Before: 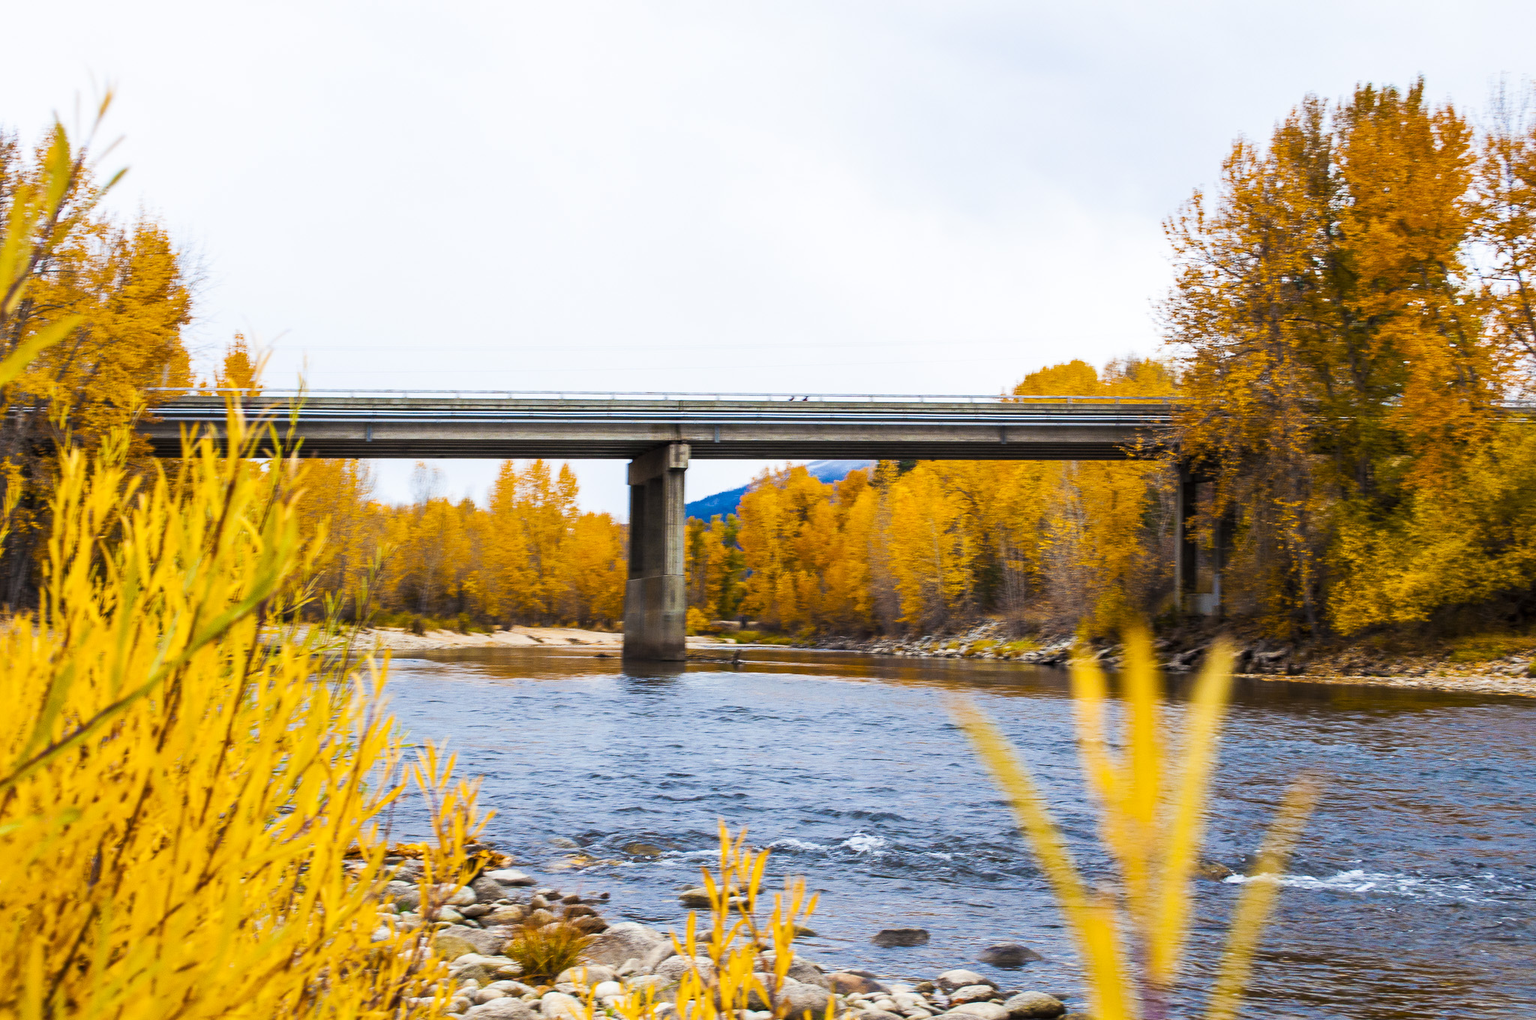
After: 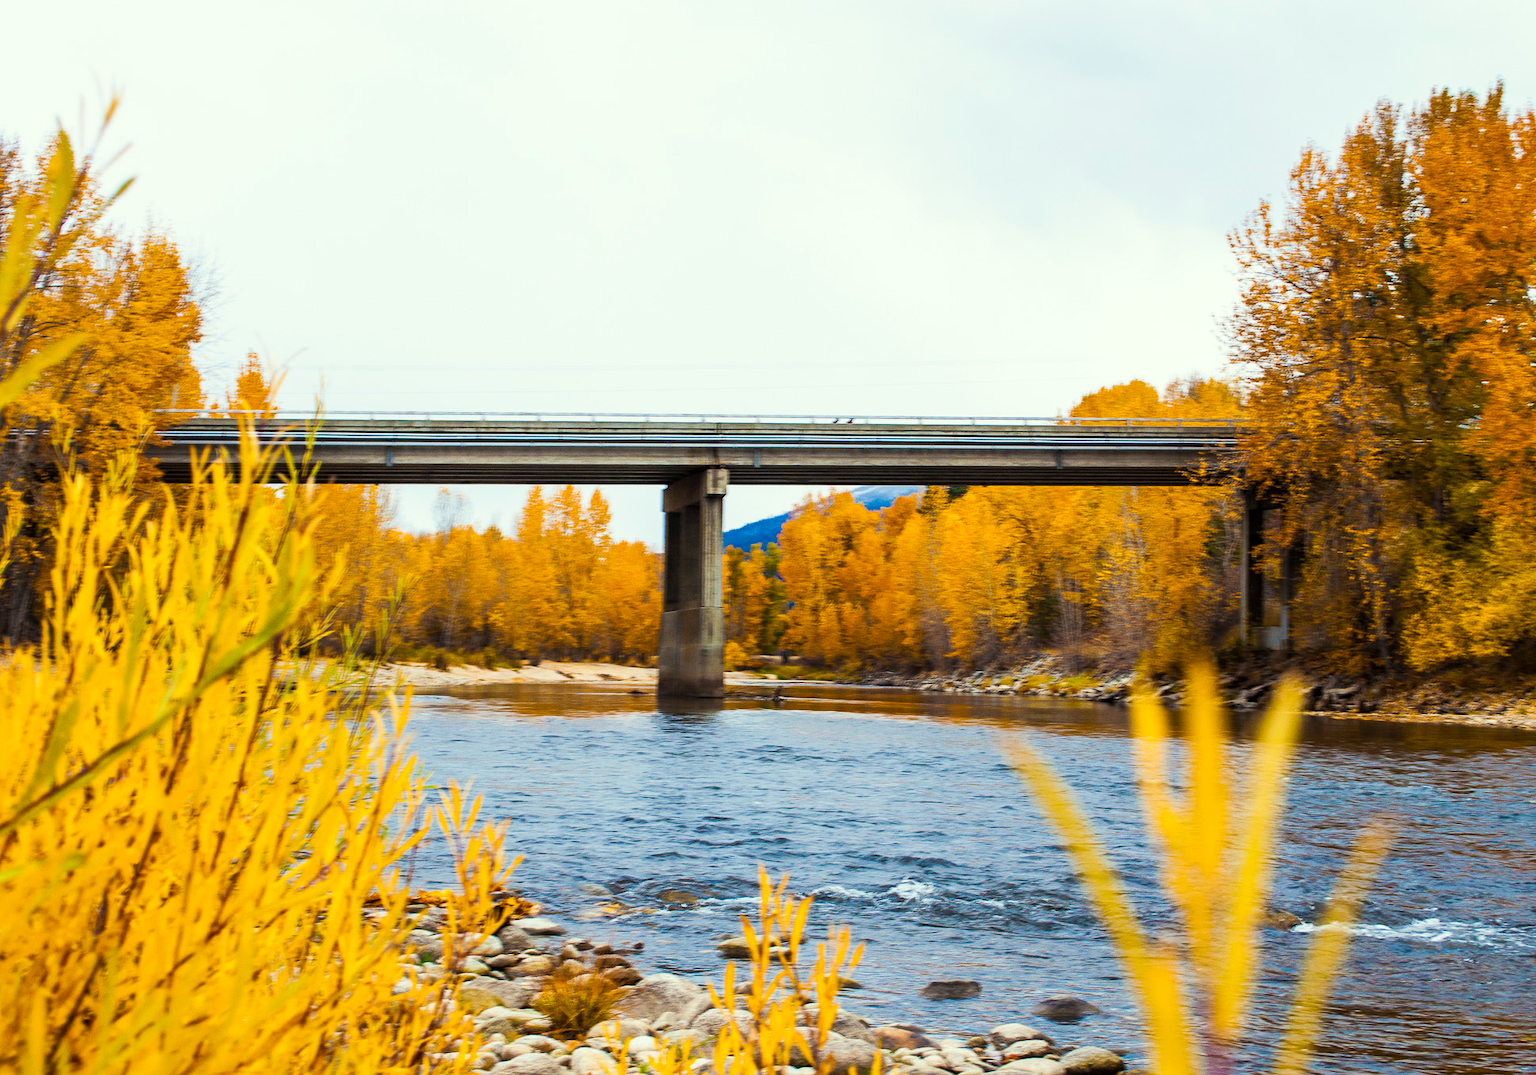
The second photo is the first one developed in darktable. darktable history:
crop and rotate: left 0%, right 5.246%
color correction: highlights a* -4.45, highlights b* 6.32
